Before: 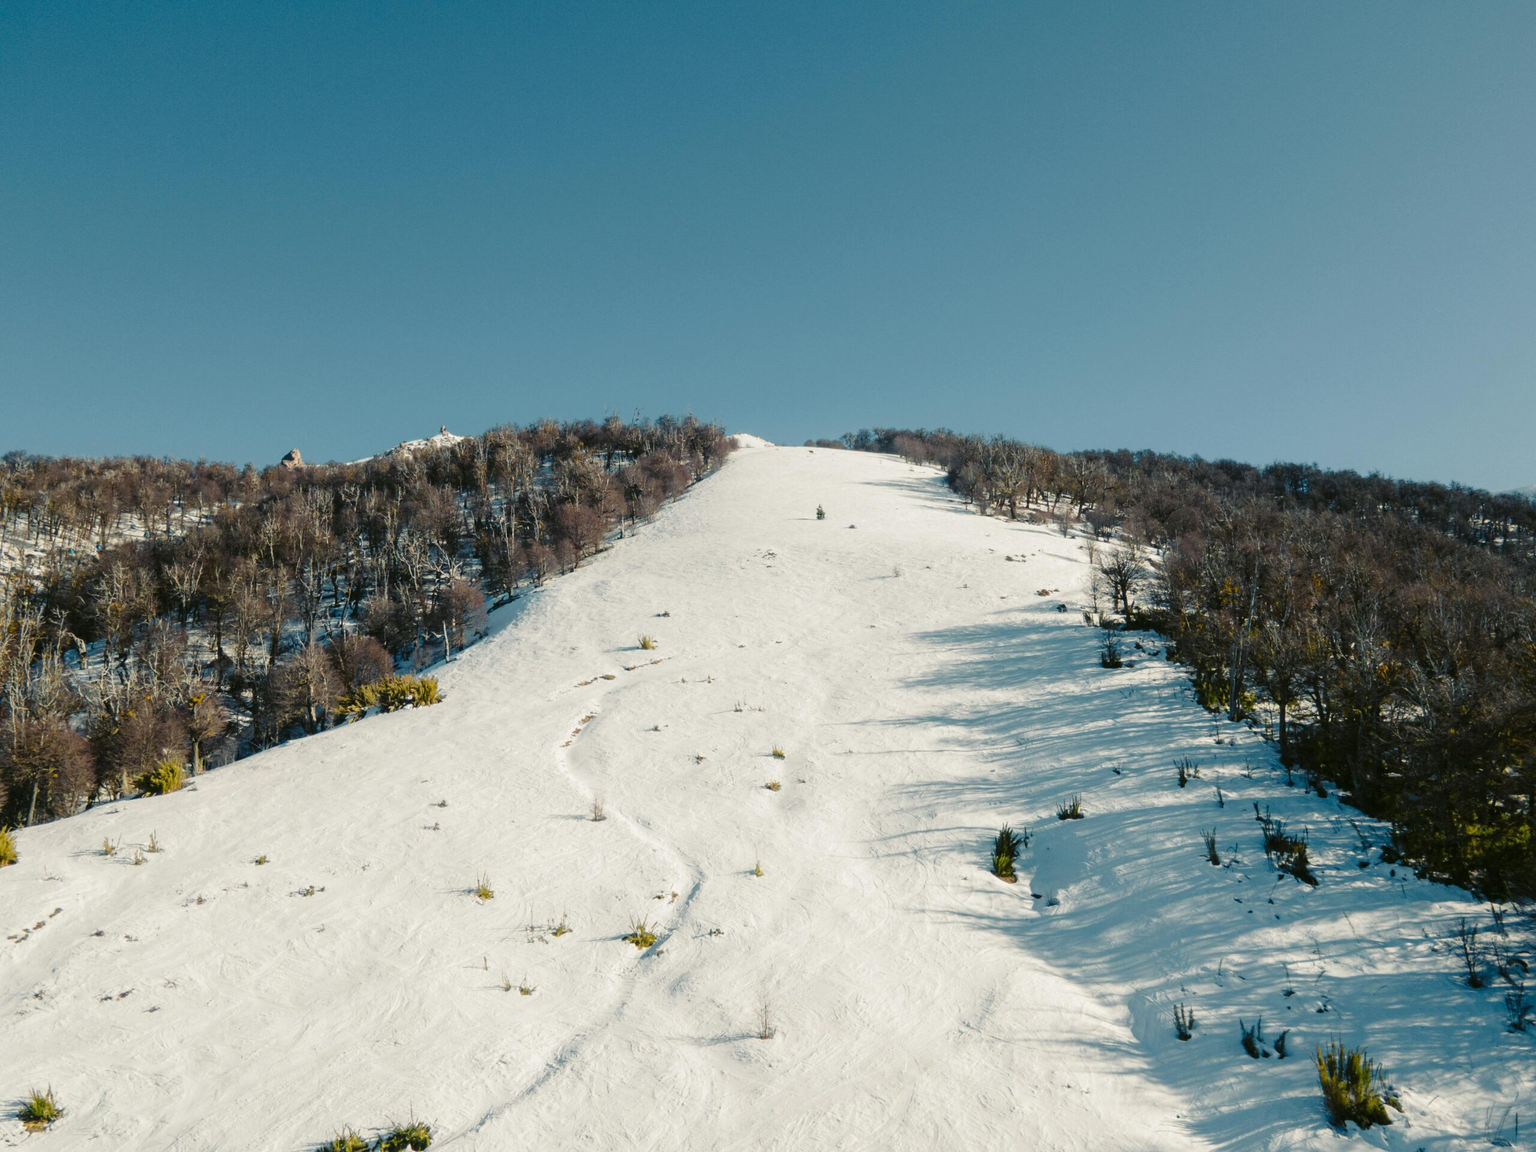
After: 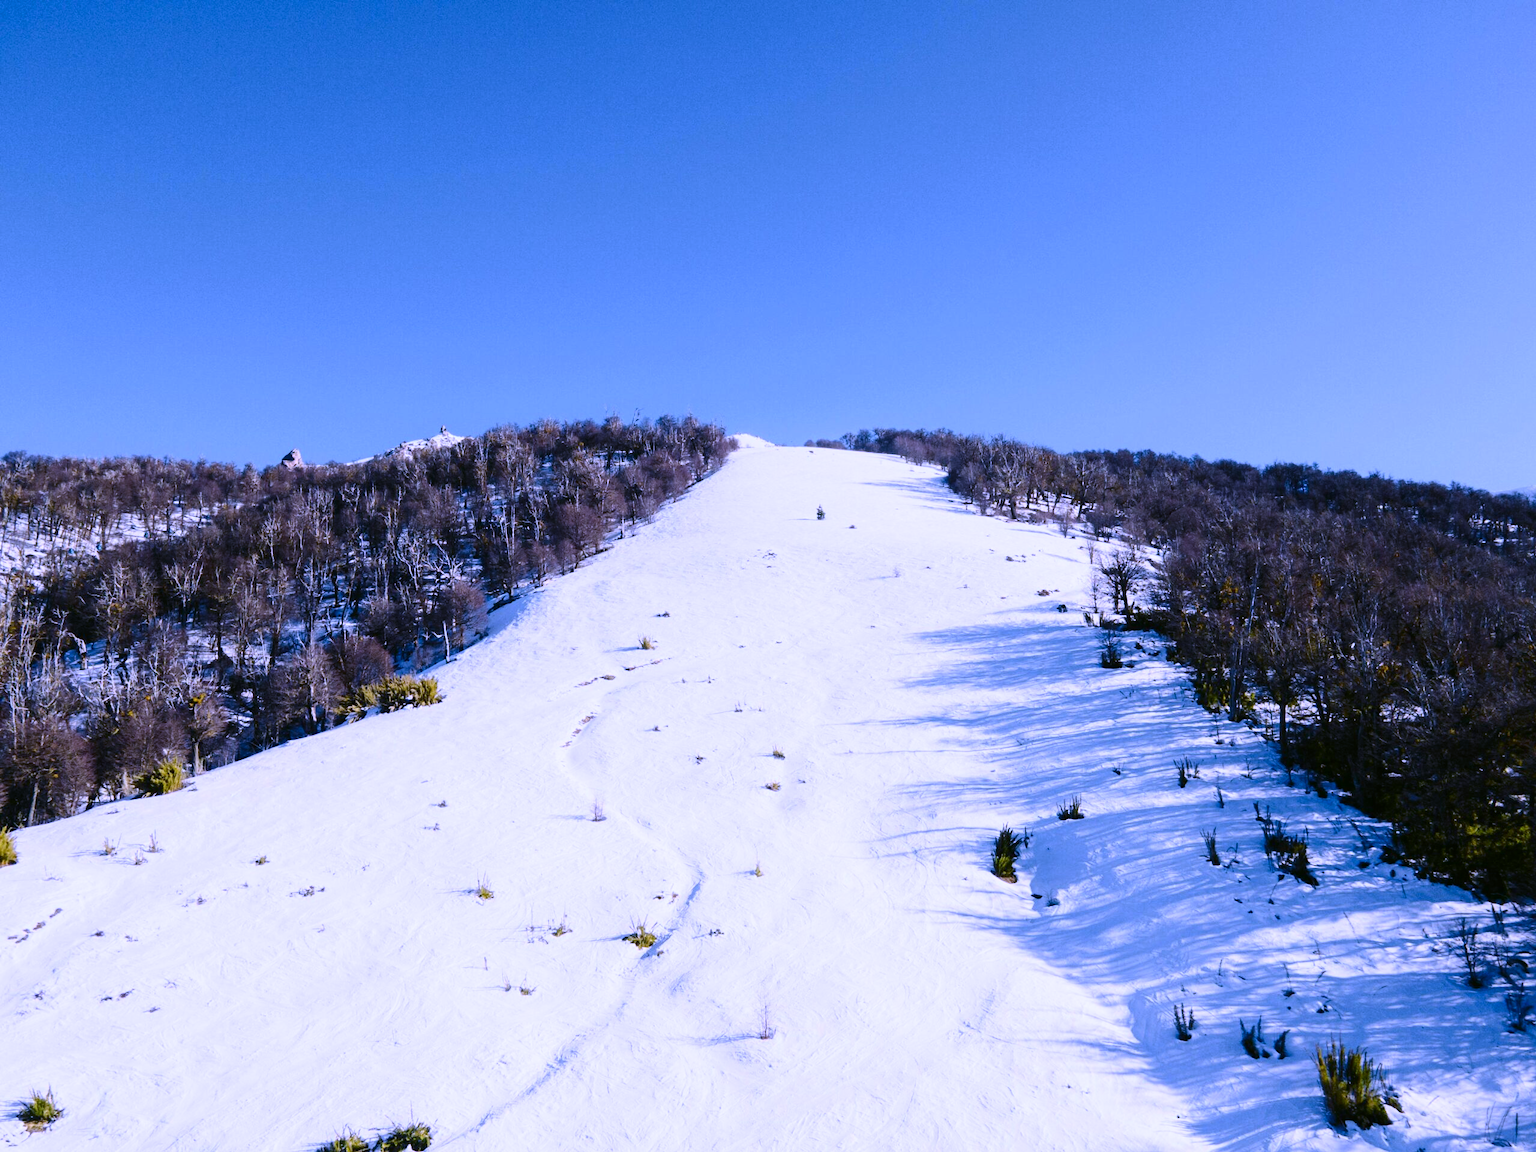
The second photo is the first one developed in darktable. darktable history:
contrast brightness saturation: contrast 0.22
white balance: red 0.98, blue 1.61
